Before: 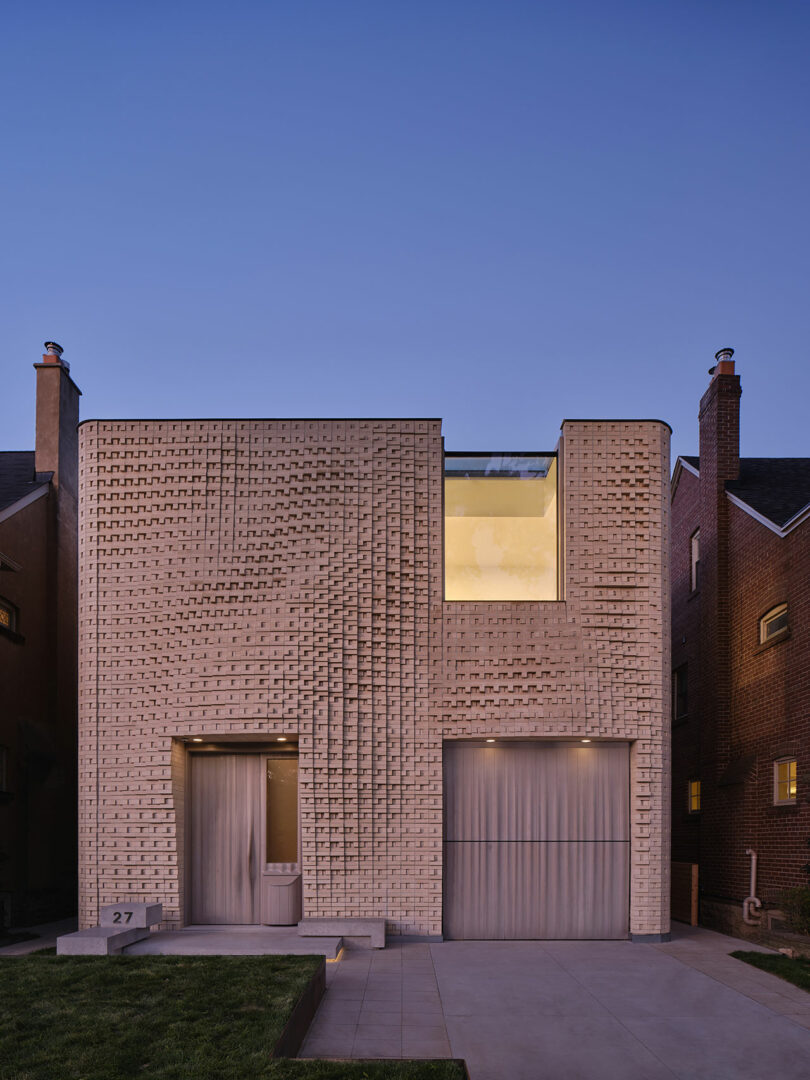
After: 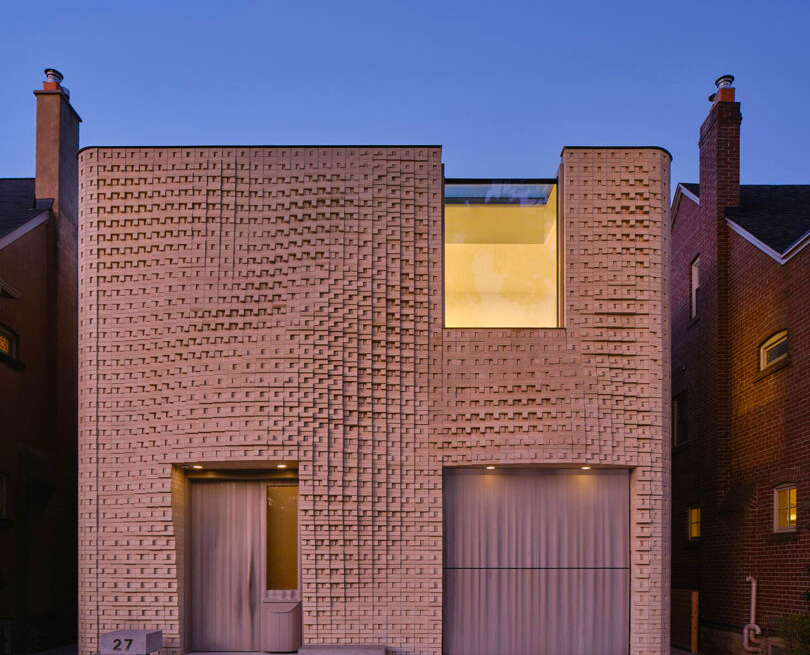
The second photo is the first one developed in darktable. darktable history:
crop and rotate: top 25.357%, bottom 13.942%
velvia: strength 32%, mid-tones bias 0.2
